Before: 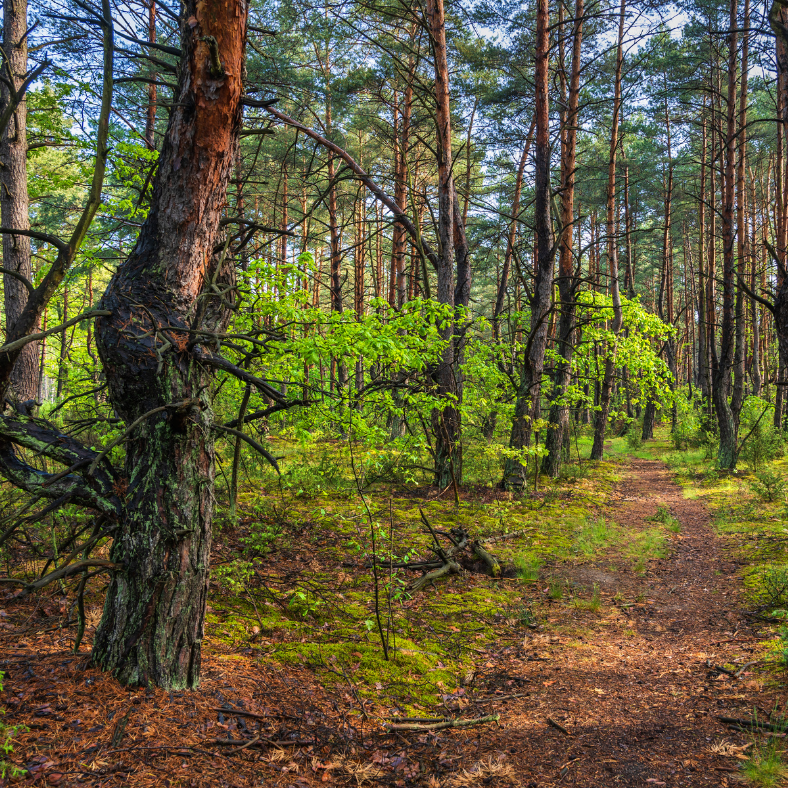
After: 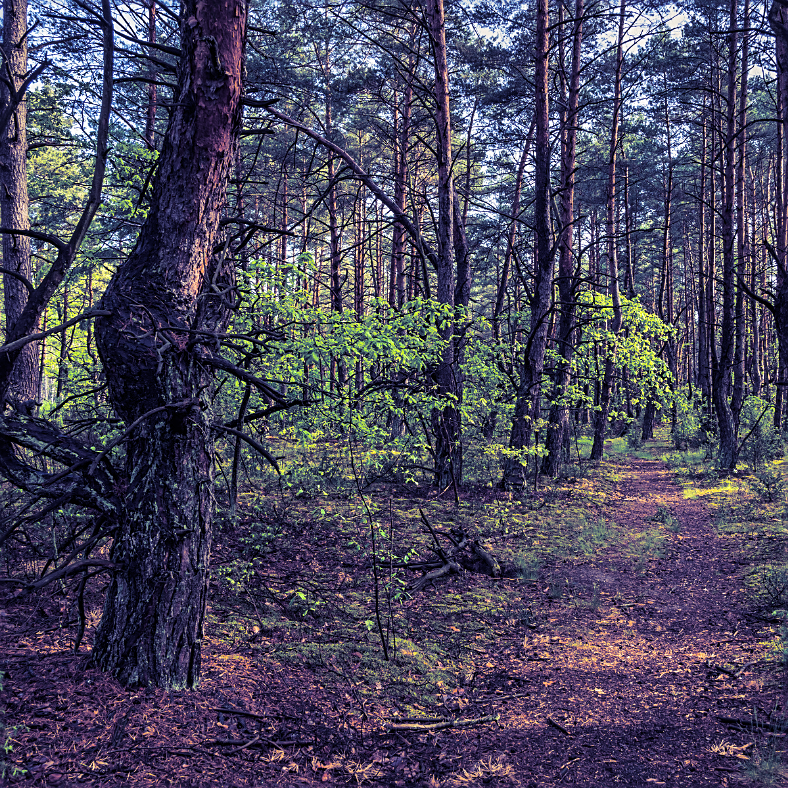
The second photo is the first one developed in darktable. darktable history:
contrast equalizer: y [[0.5 ×6], [0.5 ×6], [0.5, 0.5, 0.501, 0.545, 0.707, 0.863], [0 ×6], [0 ×6]]
split-toning: shadows › hue 242.67°, shadows › saturation 0.733, highlights › hue 45.33°, highlights › saturation 0.667, balance -53.304, compress 21.15%
sharpen: on, module defaults
